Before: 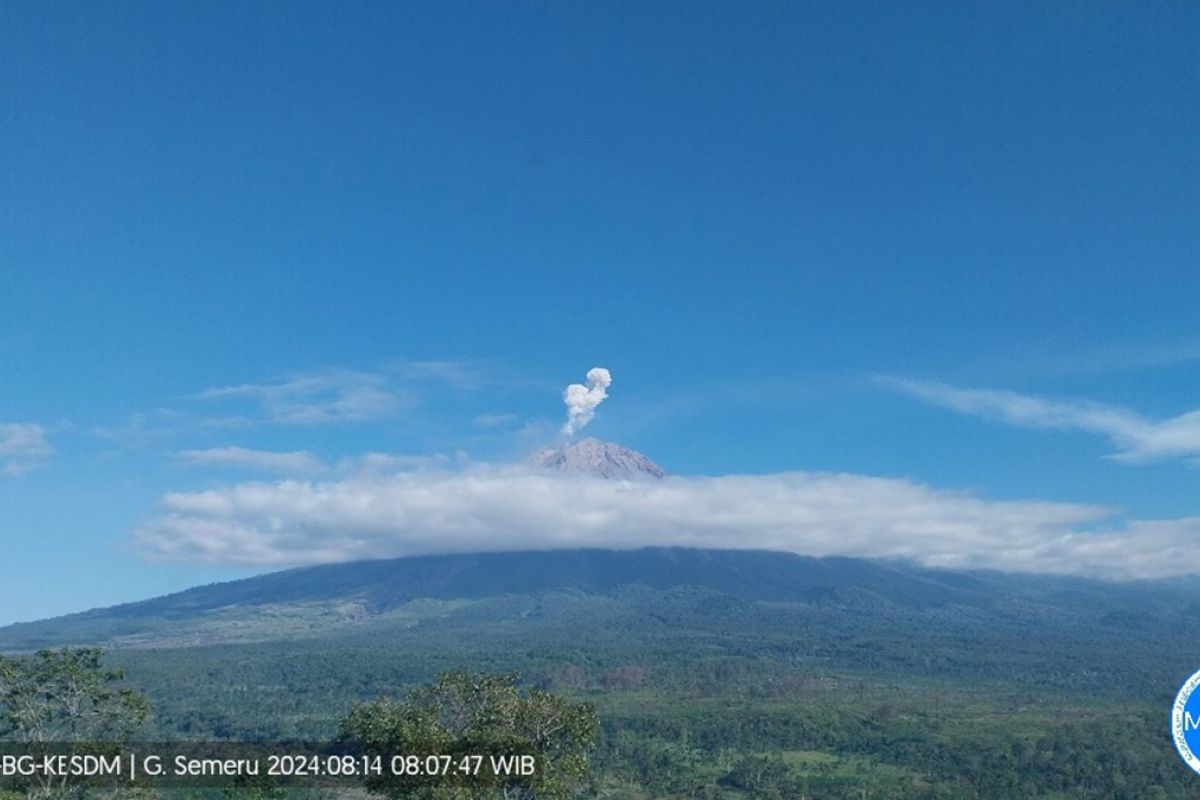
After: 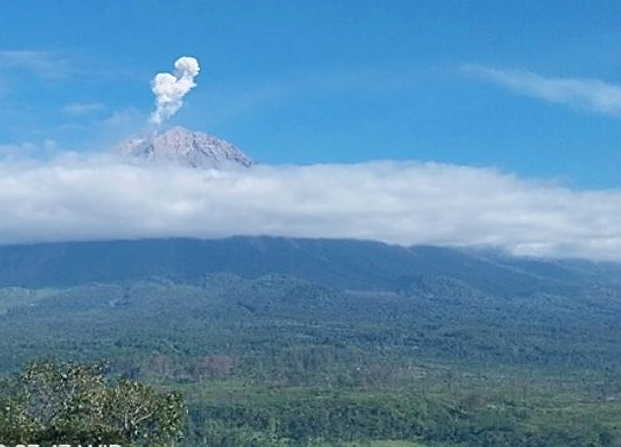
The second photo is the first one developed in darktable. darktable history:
crop: left 34.393%, top 38.943%, right 13.783%, bottom 5.118%
sharpen: on, module defaults
exposure: exposure 0.218 EV, compensate exposure bias true, compensate highlight preservation false
